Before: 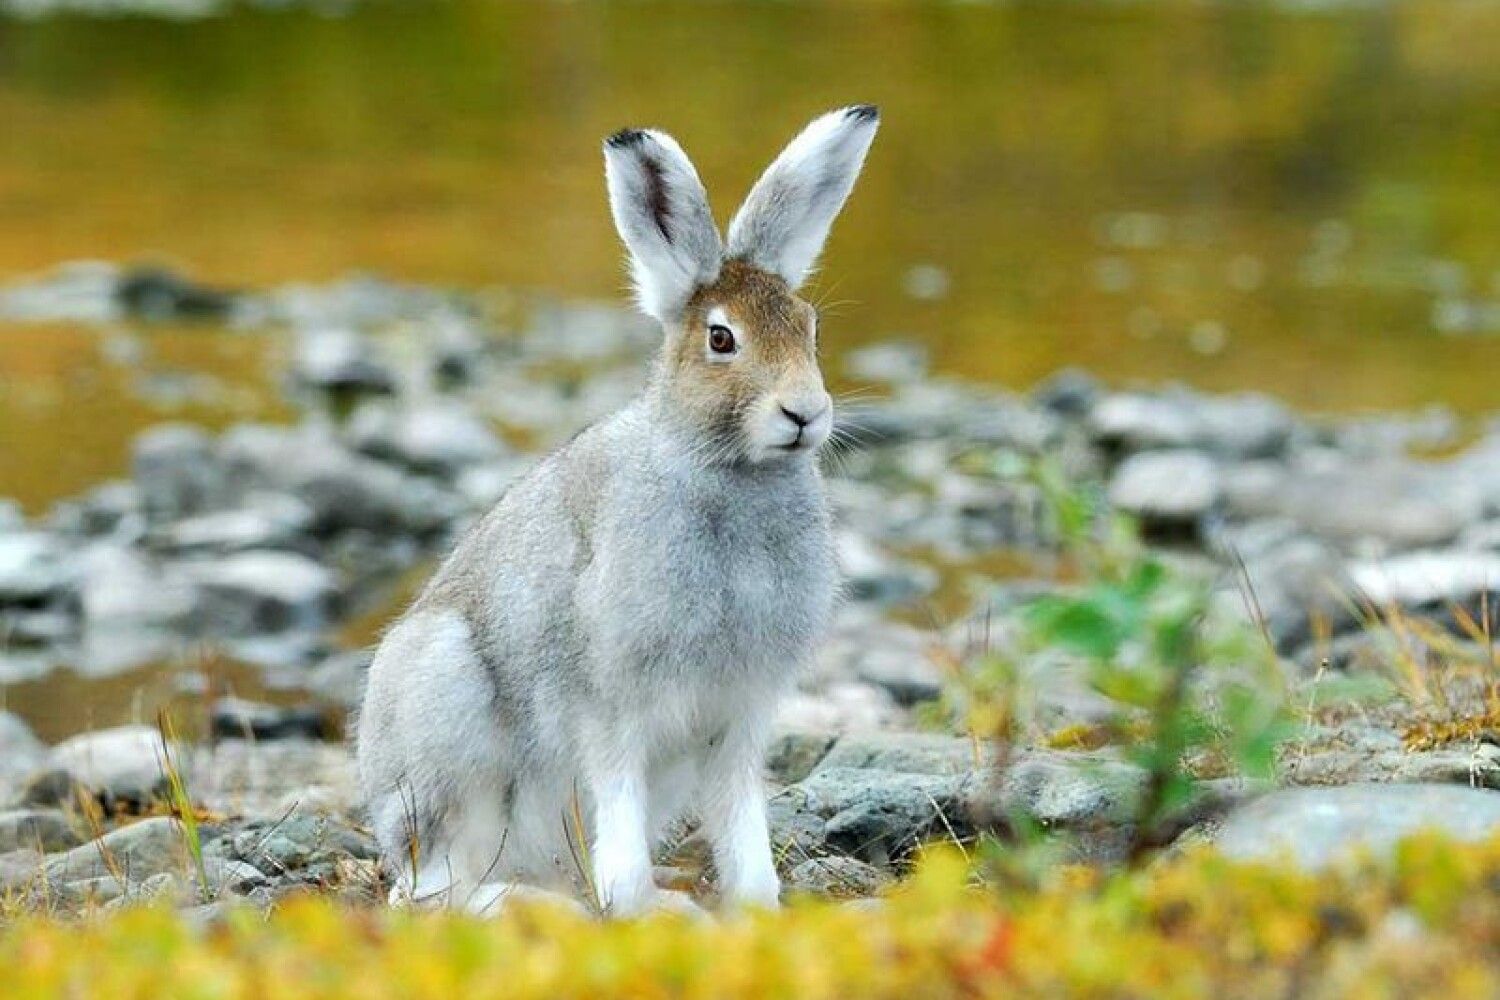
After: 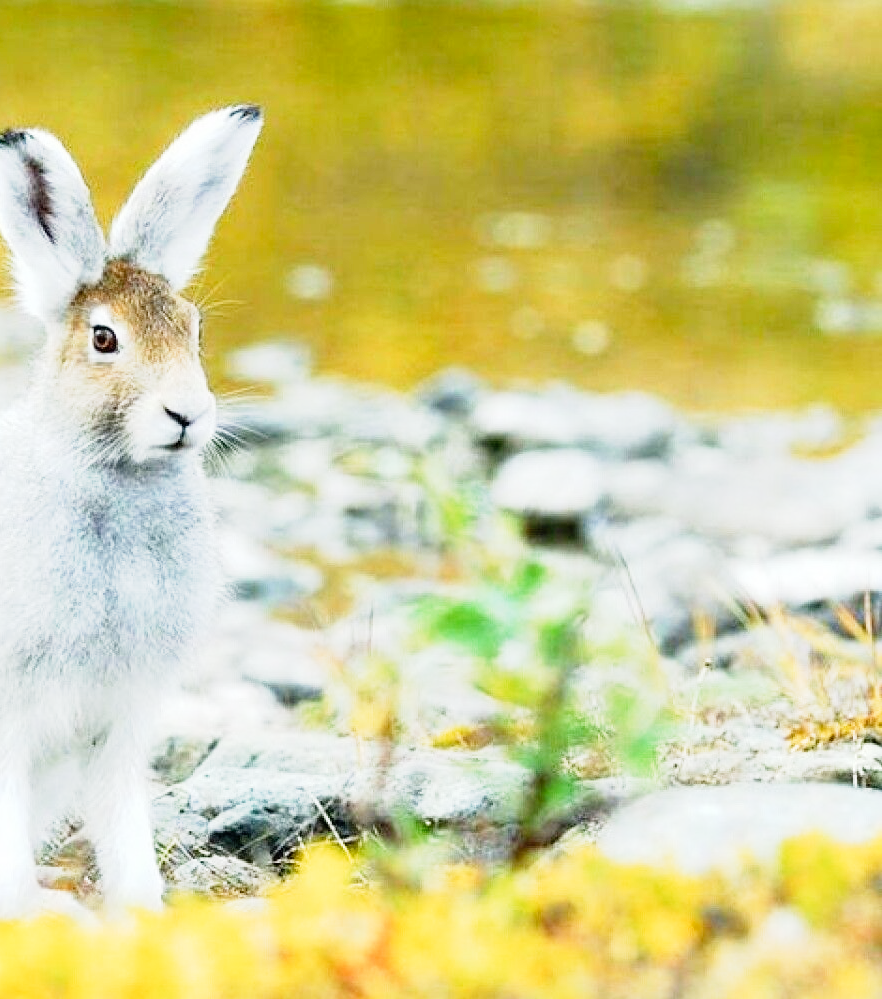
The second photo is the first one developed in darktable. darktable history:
crop: left 41.144%
tone curve: curves: ch0 [(0, 0) (0.003, 0.003) (0.011, 0.012) (0.025, 0.028) (0.044, 0.049) (0.069, 0.091) (0.1, 0.144) (0.136, 0.21) (0.177, 0.277) (0.224, 0.352) (0.277, 0.433) (0.335, 0.523) (0.399, 0.613) (0.468, 0.702) (0.543, 0.79) (0.623, 0.867) (0.709, 0.916) (0.801, 0.946) (0.898, 0.972) (1, 1)], preserve colors none
